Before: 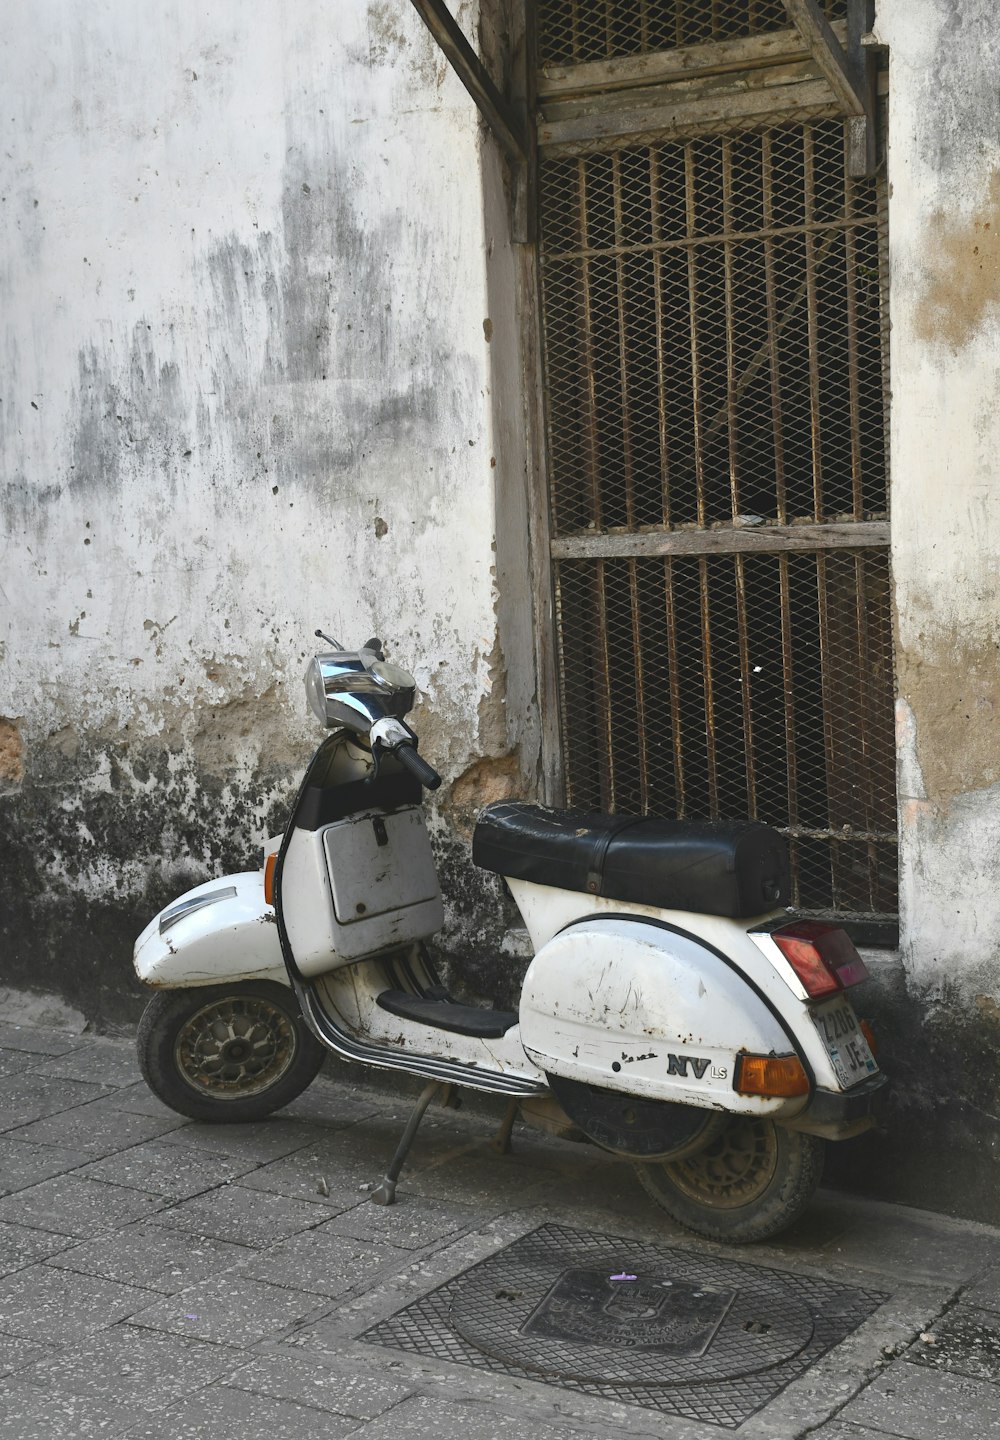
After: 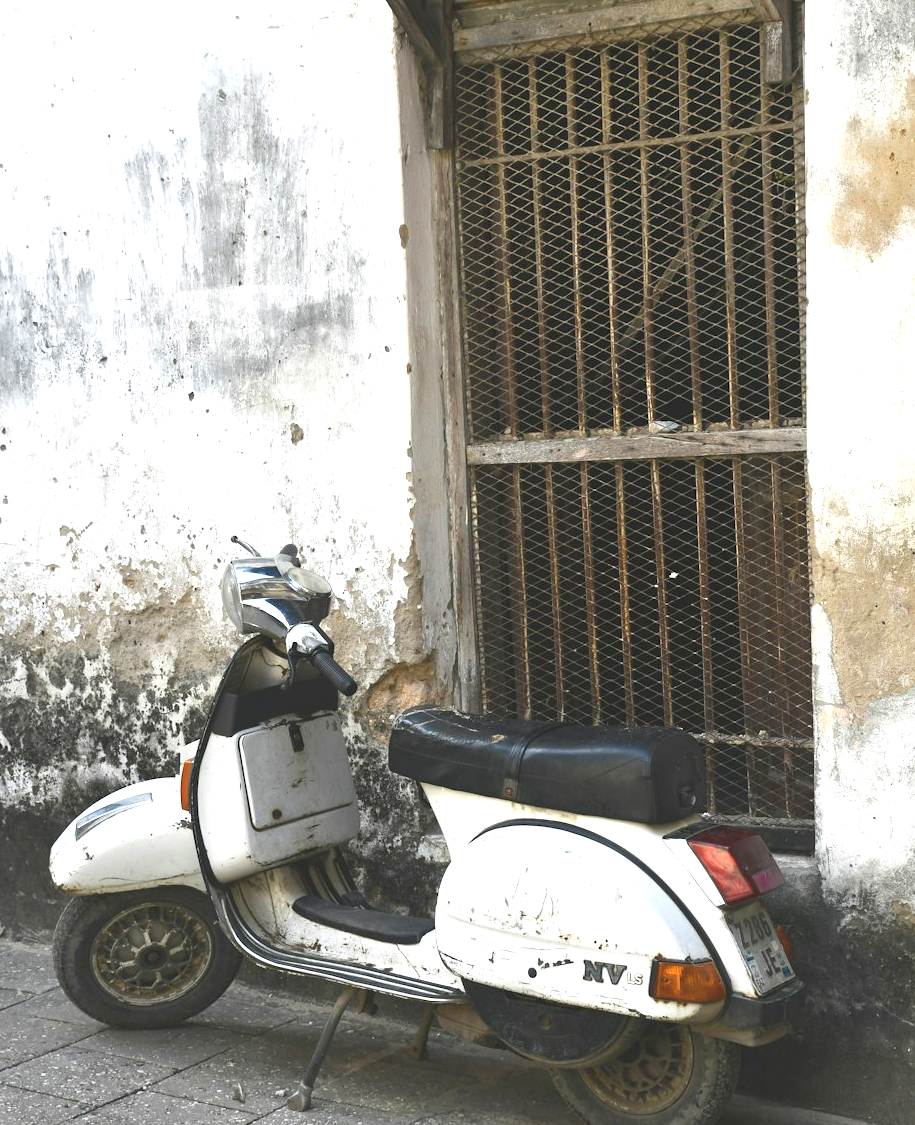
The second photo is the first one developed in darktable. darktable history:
crop: left 8.459%, top 6.56%, bottom 15.247%
exposure: exposure 0.951 EV, compensate highlight preservation false
